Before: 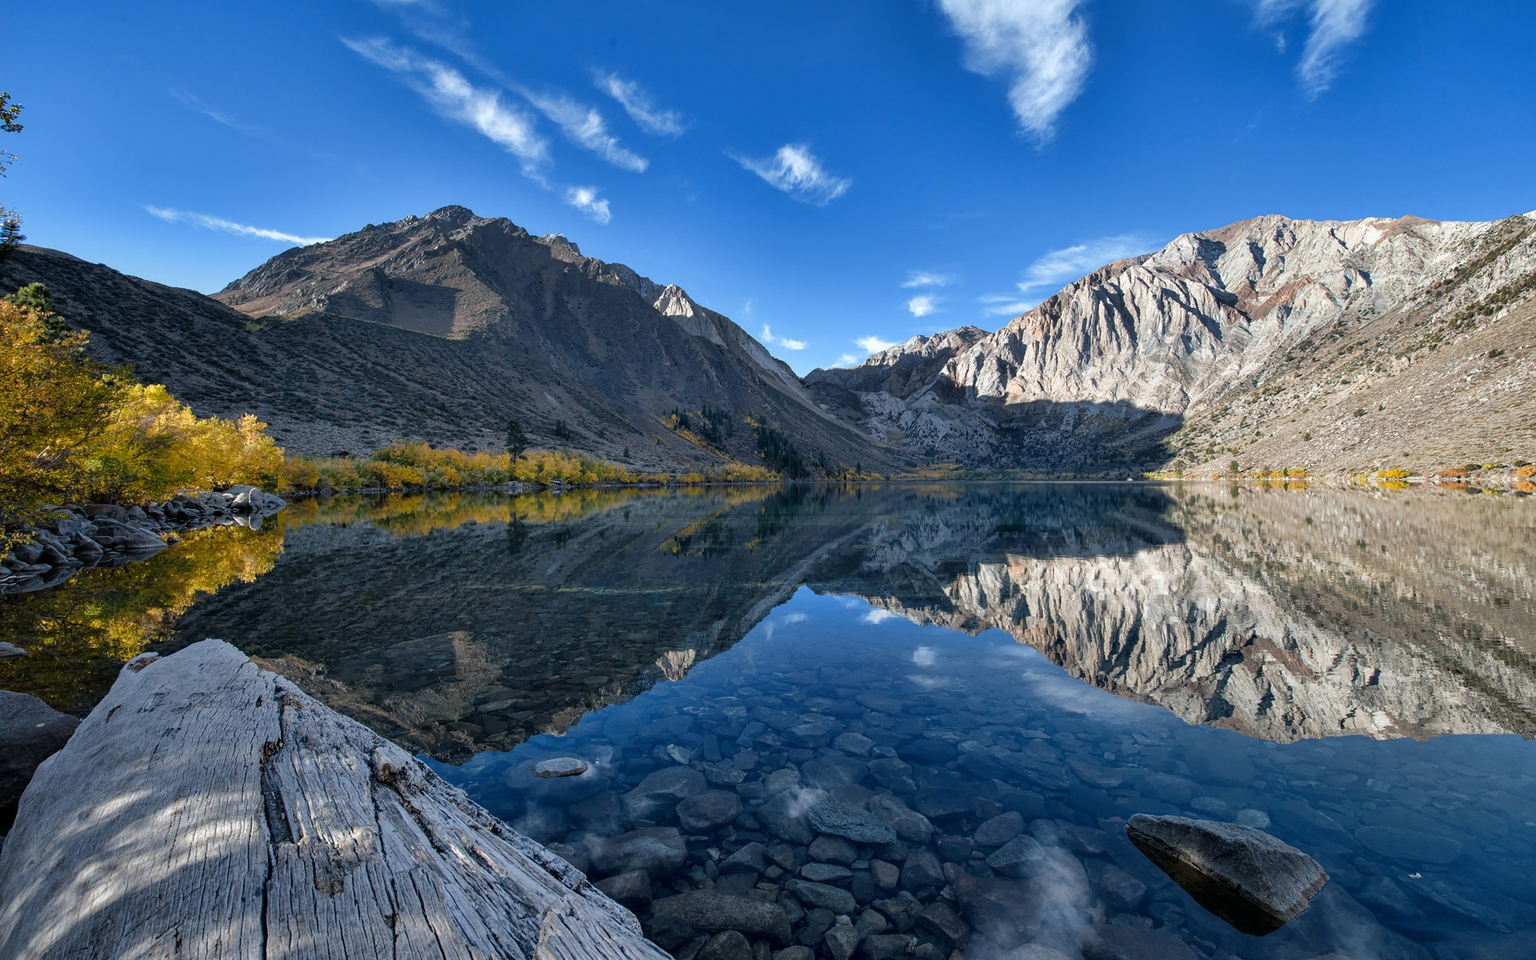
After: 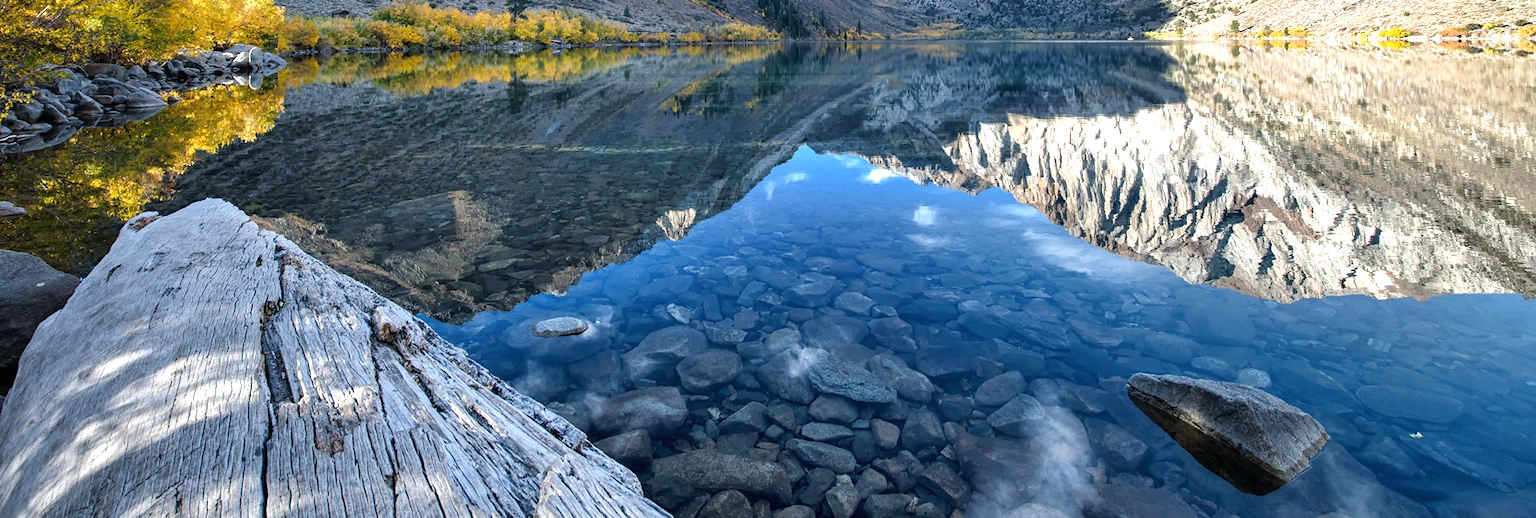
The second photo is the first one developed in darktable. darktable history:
exposure: black level correction 0, exposure 1.095 EV, compensate highlight preservation false
crop and rotate: top 45.993%, right 0.041%
